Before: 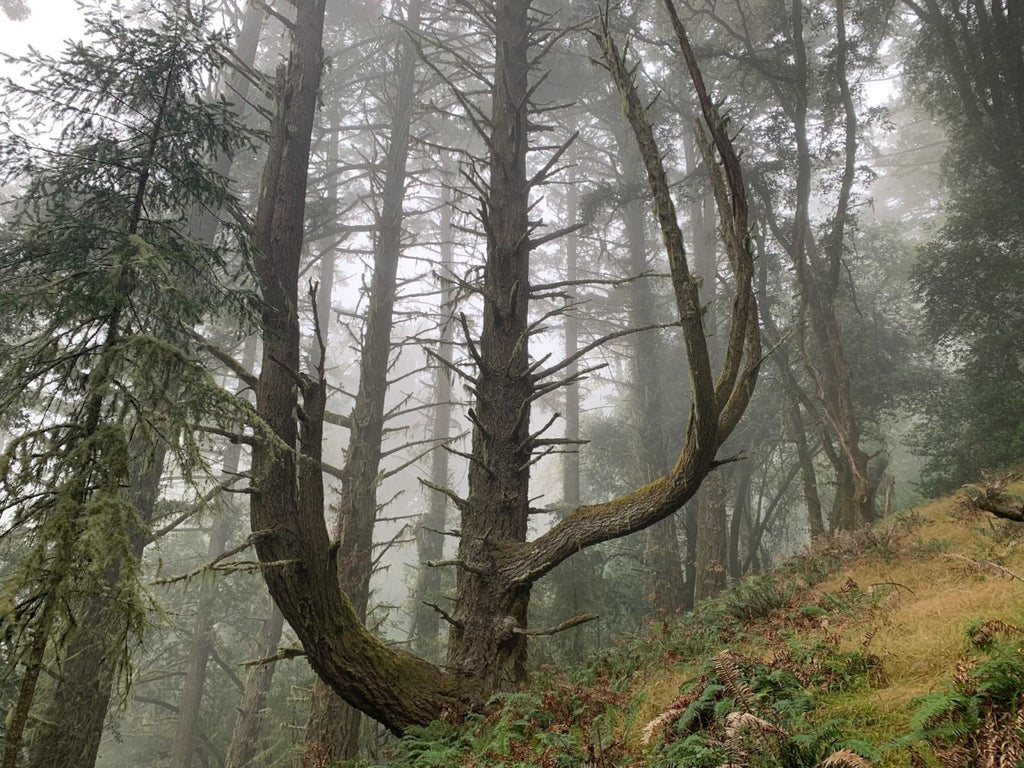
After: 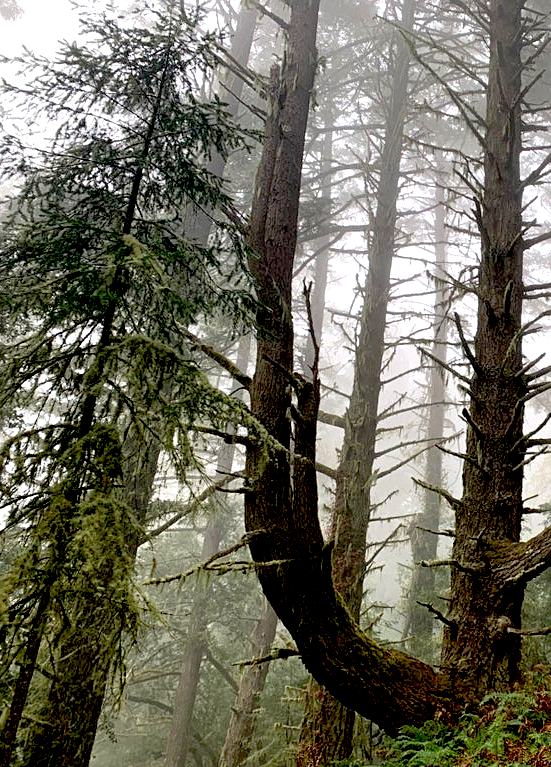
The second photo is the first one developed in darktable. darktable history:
sharpen: amount 0.2
crop: left 0.587%, right 45.588%, bottom 0.086%
exposure: black level correction 0.04, exposure 0.5 EV, compensate highlight preservation false
